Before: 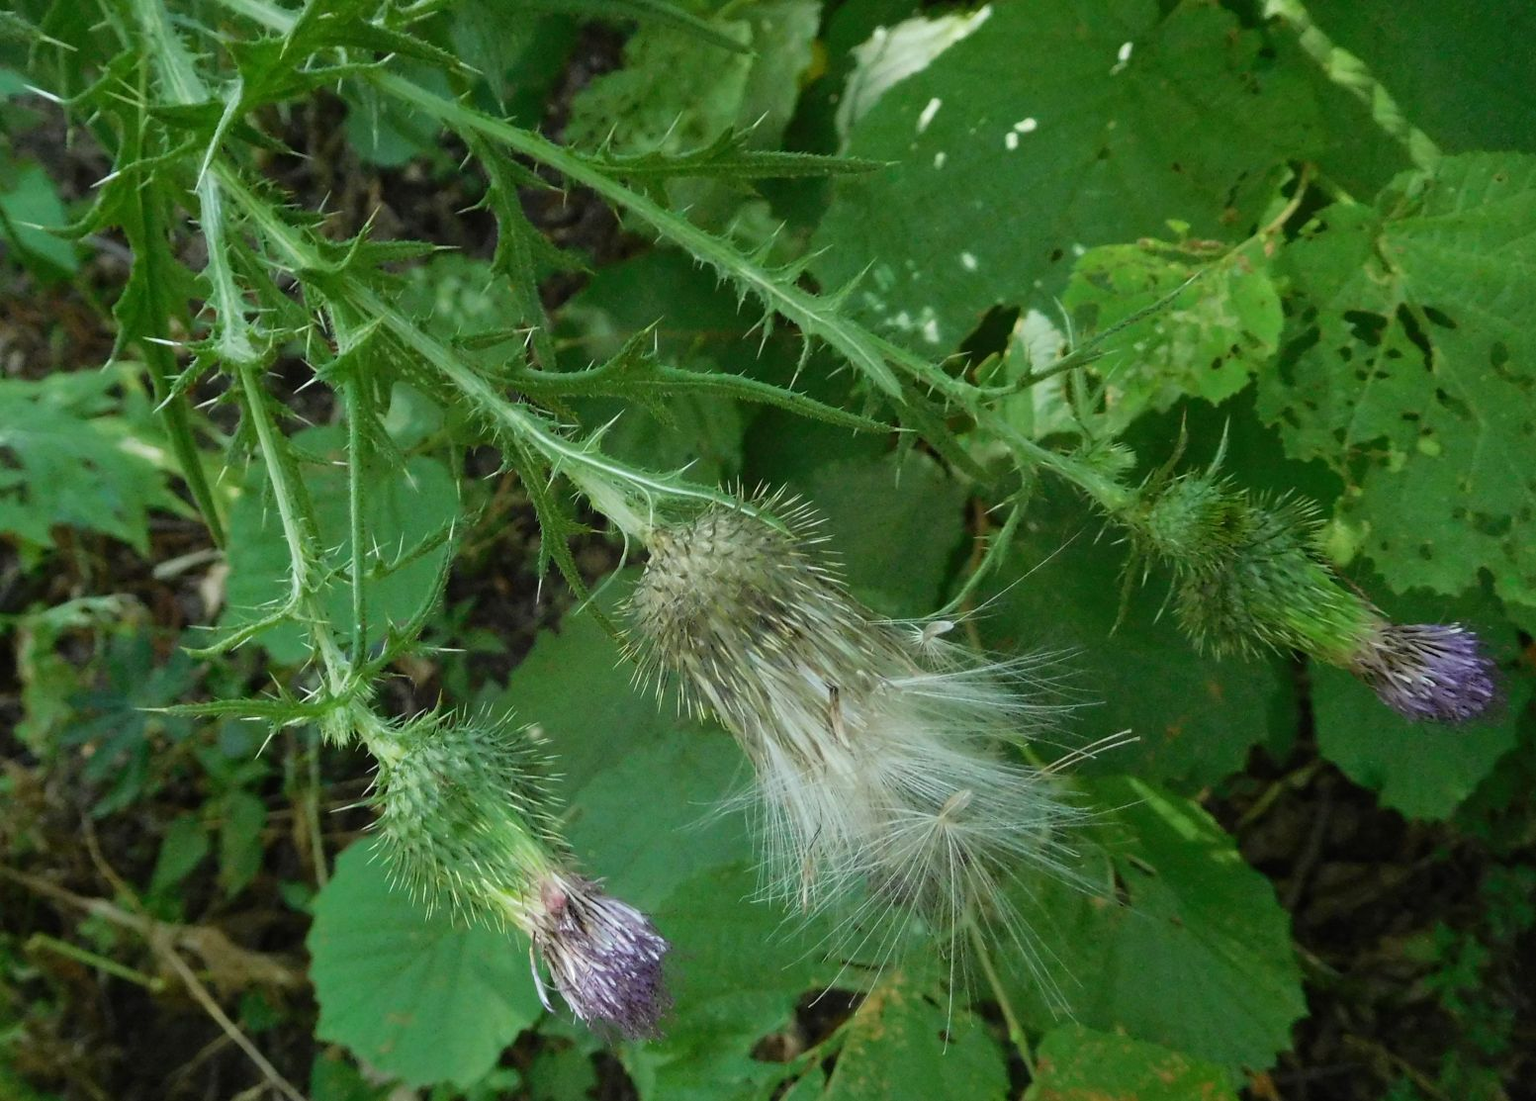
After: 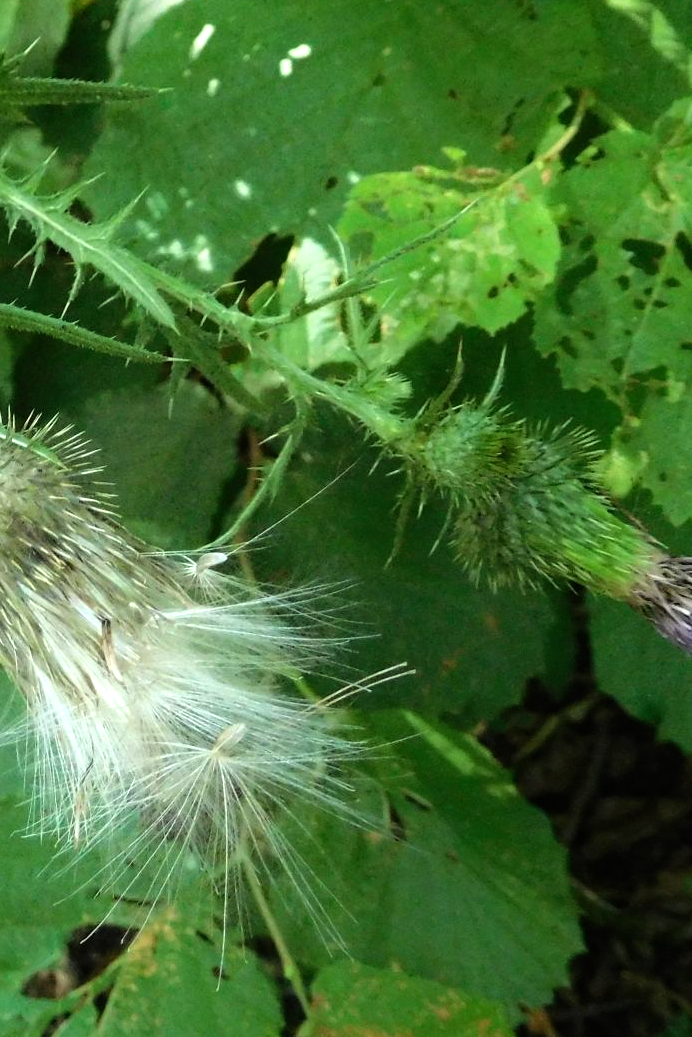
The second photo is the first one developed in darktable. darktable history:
tone equalizer: -8 EV -1.1 EV, -7 EV -1.02 EV, -6 EV -0.873 EV, -5 EV -0.61 EV, -3 EV 0.6 EV, -2 EV 0.87 EV, -1 EV 0.994 EV, +0 EV 1.08 EV, mask exposure compensation -0.485 EV
crop: left 47.514%, top 6.812%, right 7.878%
